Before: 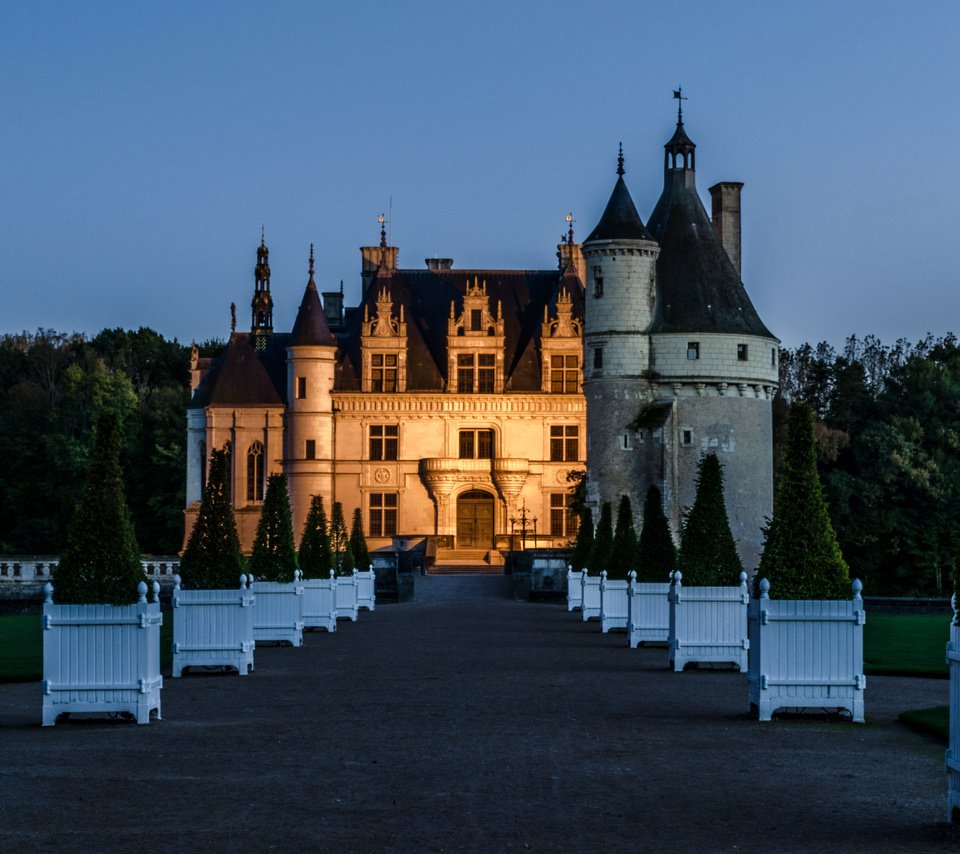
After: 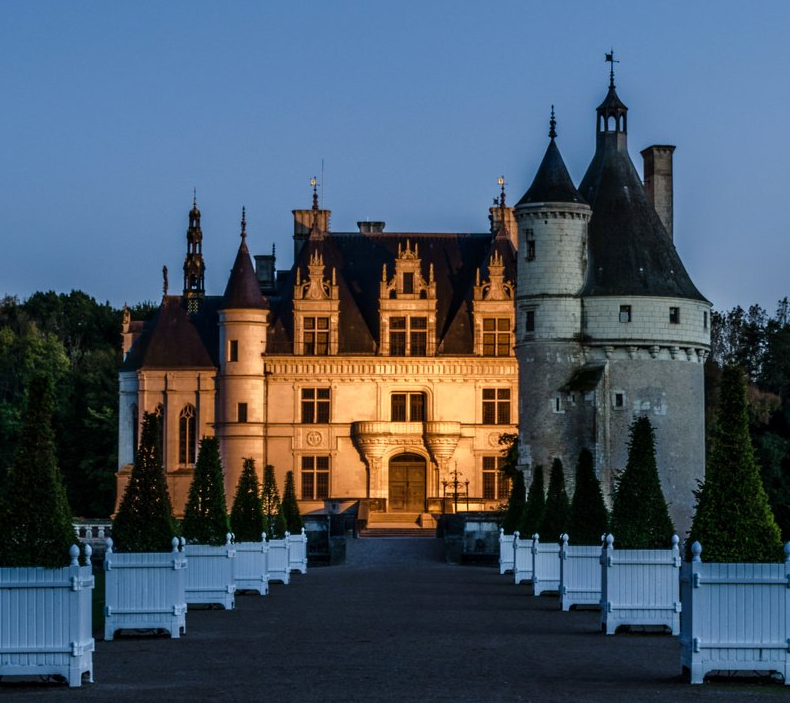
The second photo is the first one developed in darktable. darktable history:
crop and rotate: left 7.105%, top 4.415%, right 10.583%, bottom 13.177%
